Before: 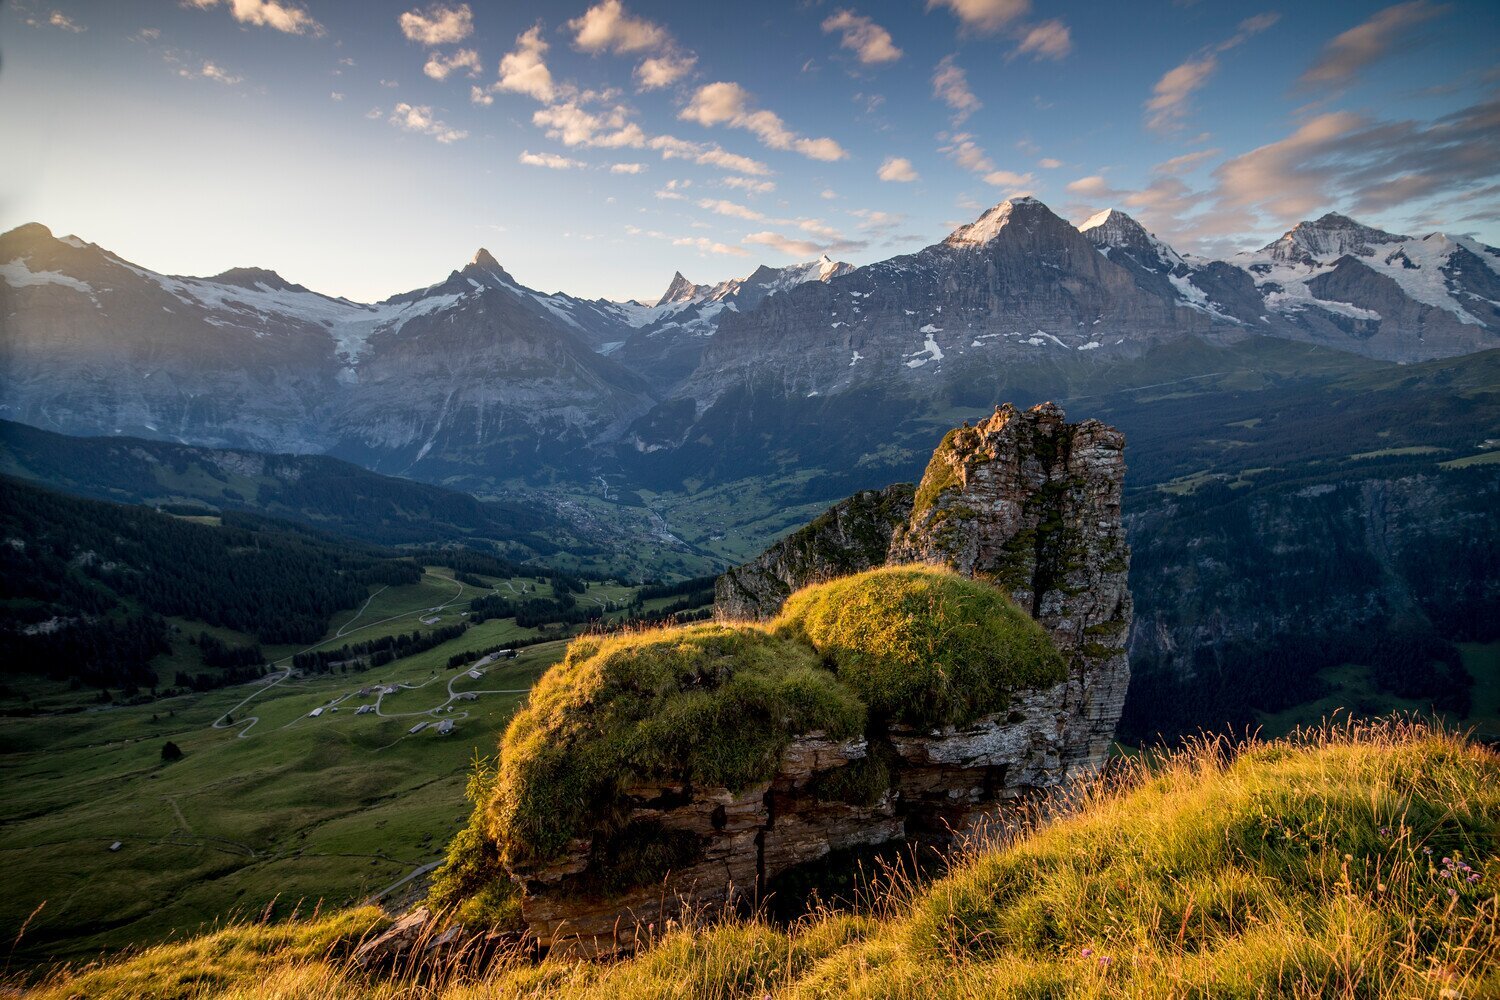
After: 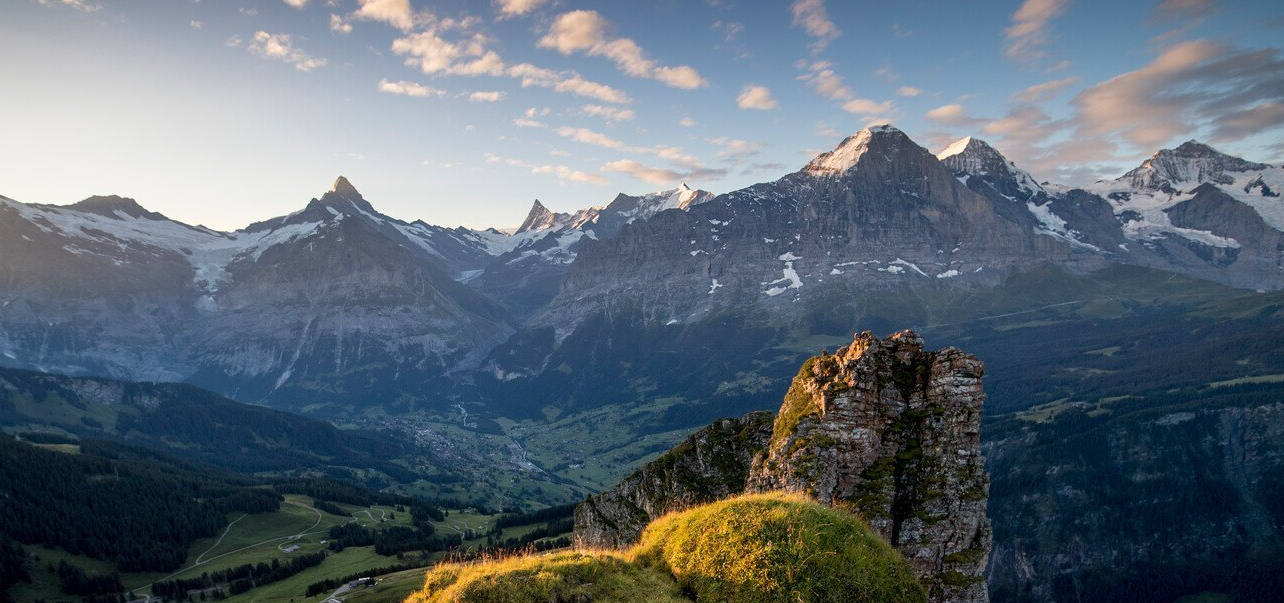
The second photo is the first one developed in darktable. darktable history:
crop and rotate: left 9.448%, top 7.233%, right 4.894%, bottom 32.431%
